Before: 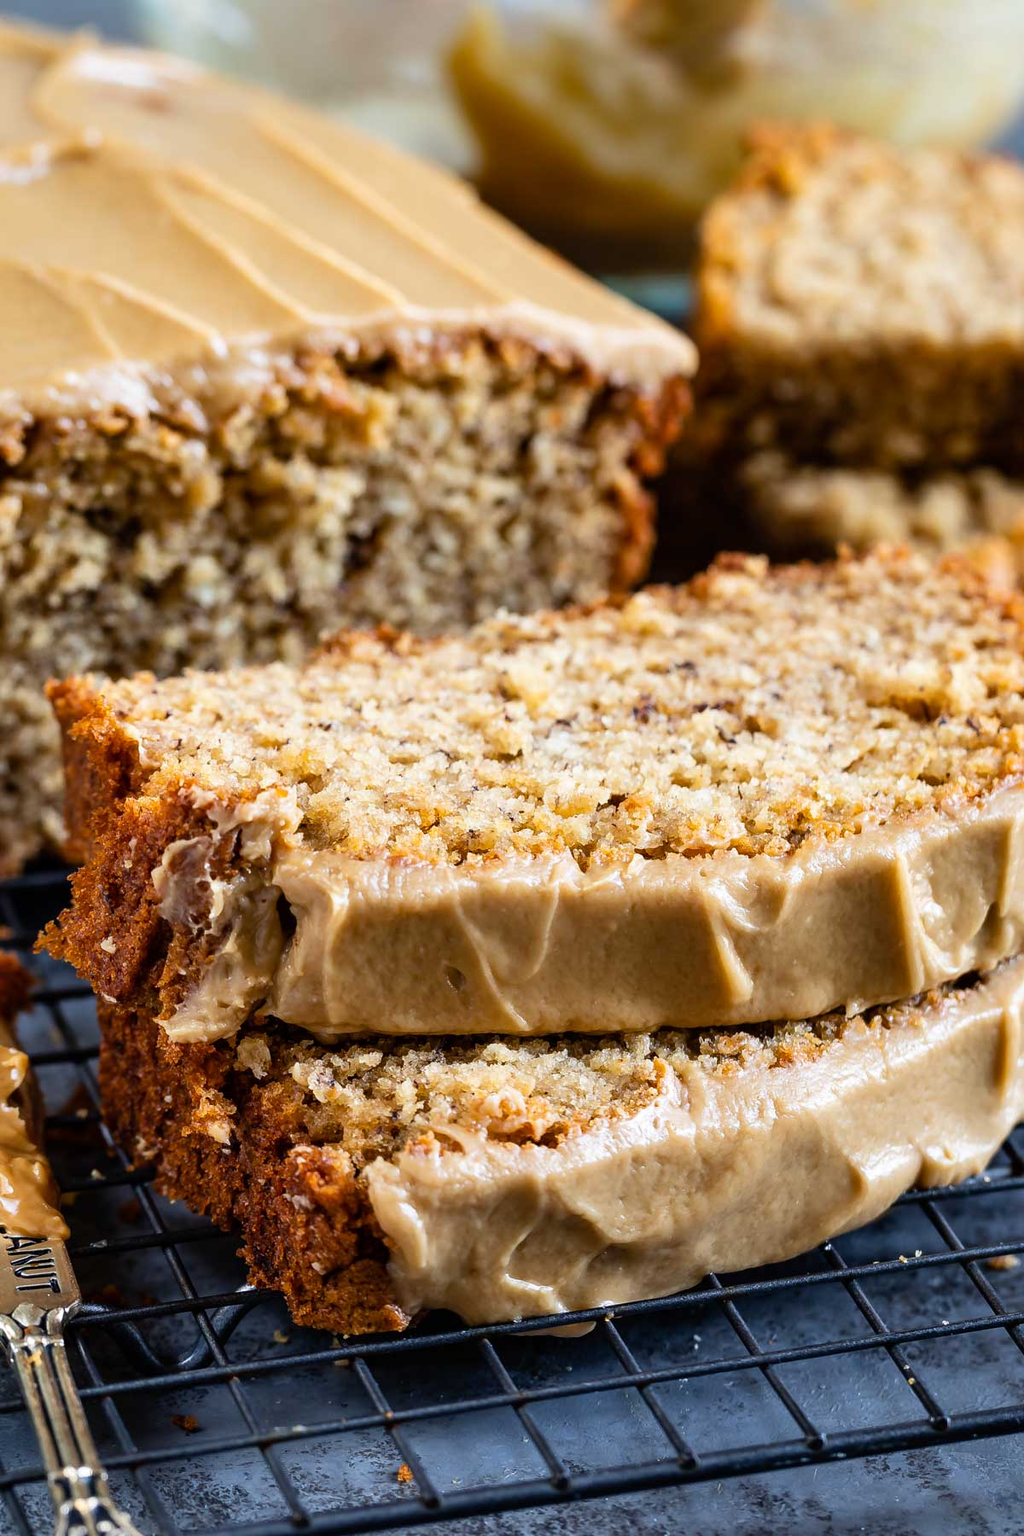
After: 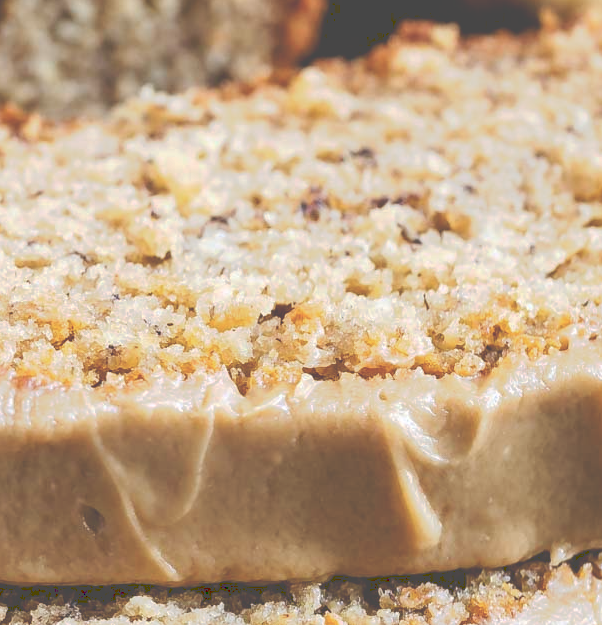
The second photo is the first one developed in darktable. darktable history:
tone curve: curves: ch0 [(0, 0) (0.003, 0.298) (0.011, 0.298) (0.025, 0.298) (0.044, 0.3) (0.069, 0.302) (0.1, 0.312) (0.136, 0.329) (0.177, 0.354) (0.224, 0.376) (0.277, 0.408) (0.335, 0.453) (0.399, 0.503) (0.468, 0.562) (0.543, 0.623) (0.623, 0.686) (0.709, 0.754) (0.801, 0.825) (0.898, 0.873) (1, 1)], preserve colors none
crop: left 36.793%, top 34.873%, right 13.02%, bottom 30.362%
